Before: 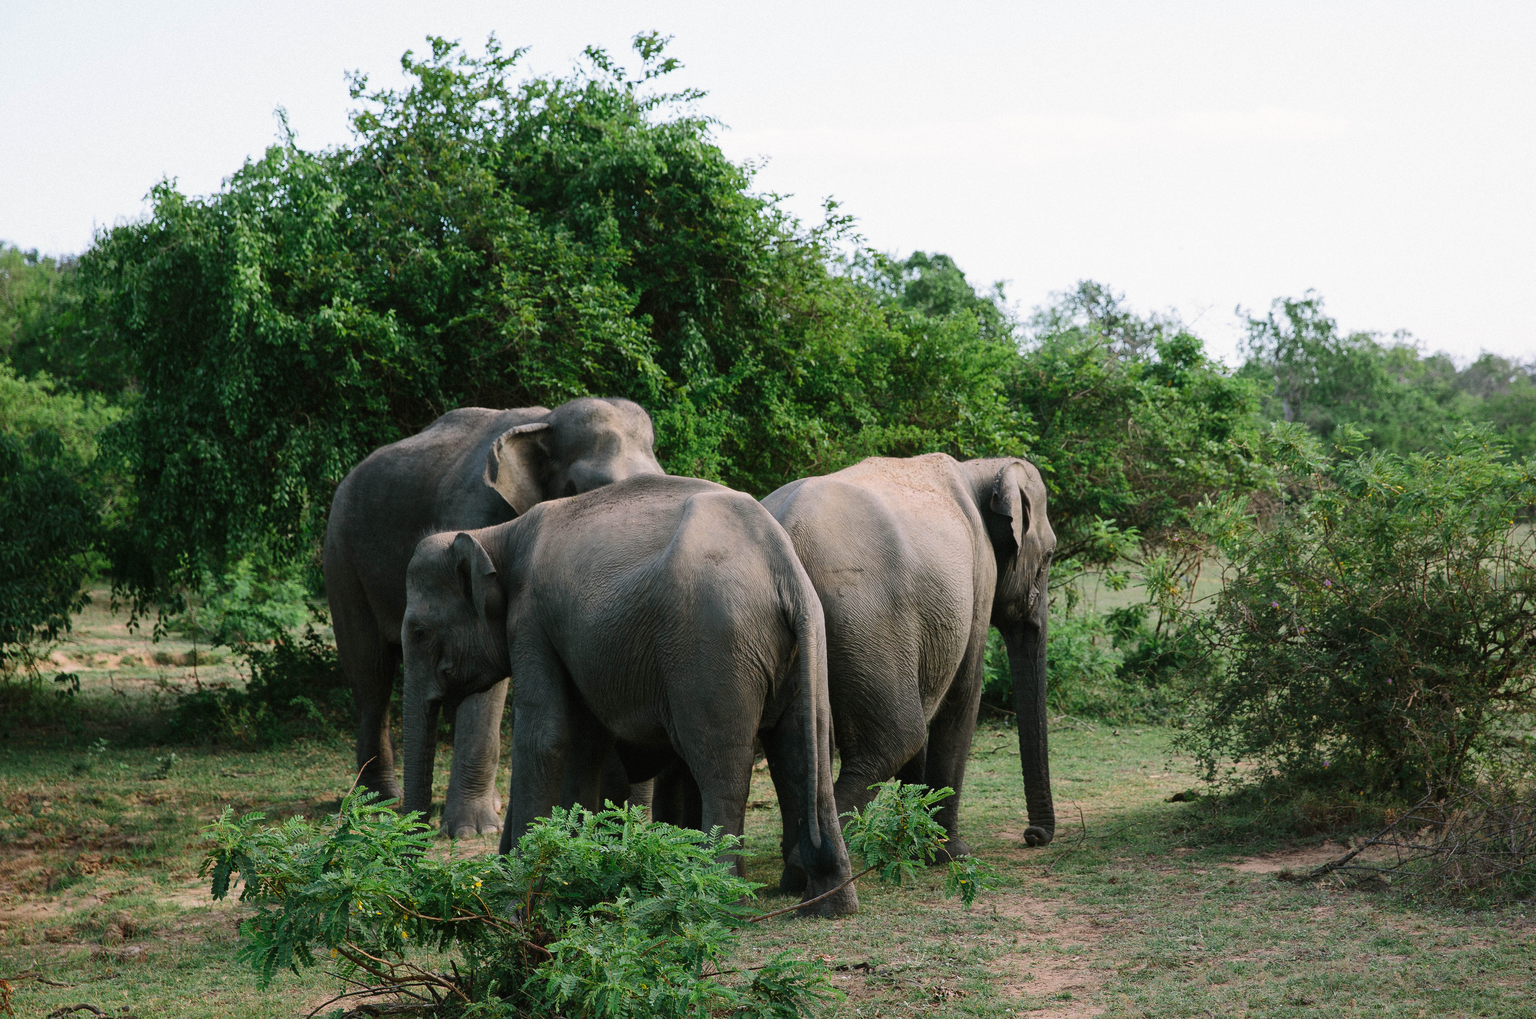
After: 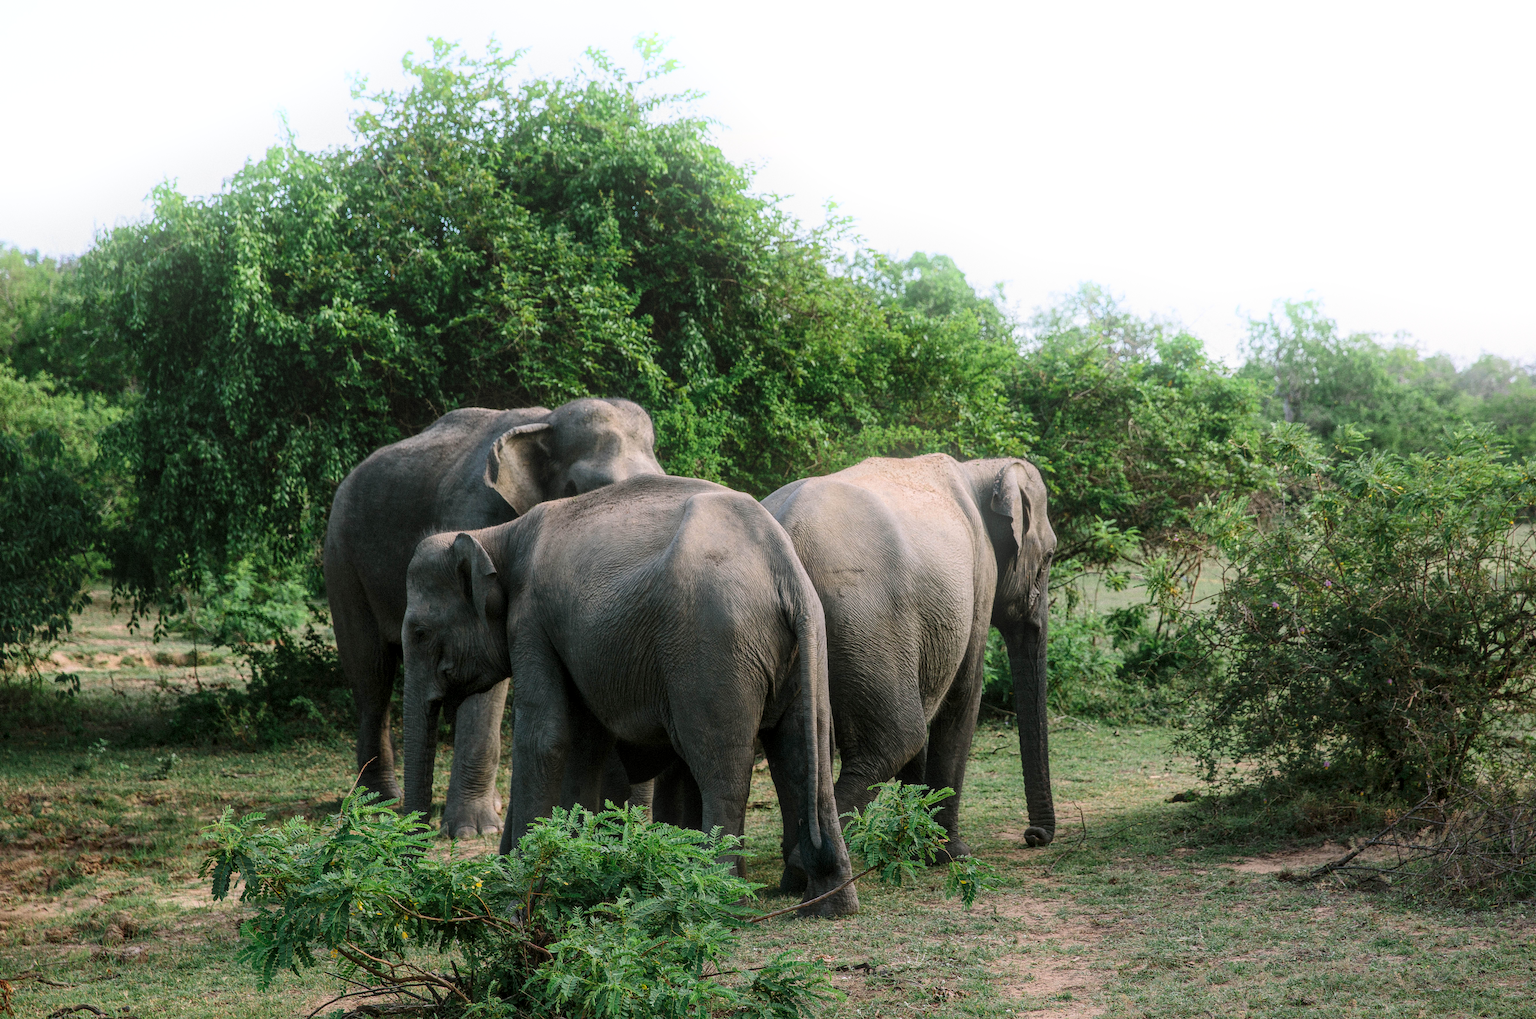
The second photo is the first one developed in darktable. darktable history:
local contrast: highlights 0%, shadows 0%, detail 133%
bloom: size 38%, threshold 95%, strength 30%
